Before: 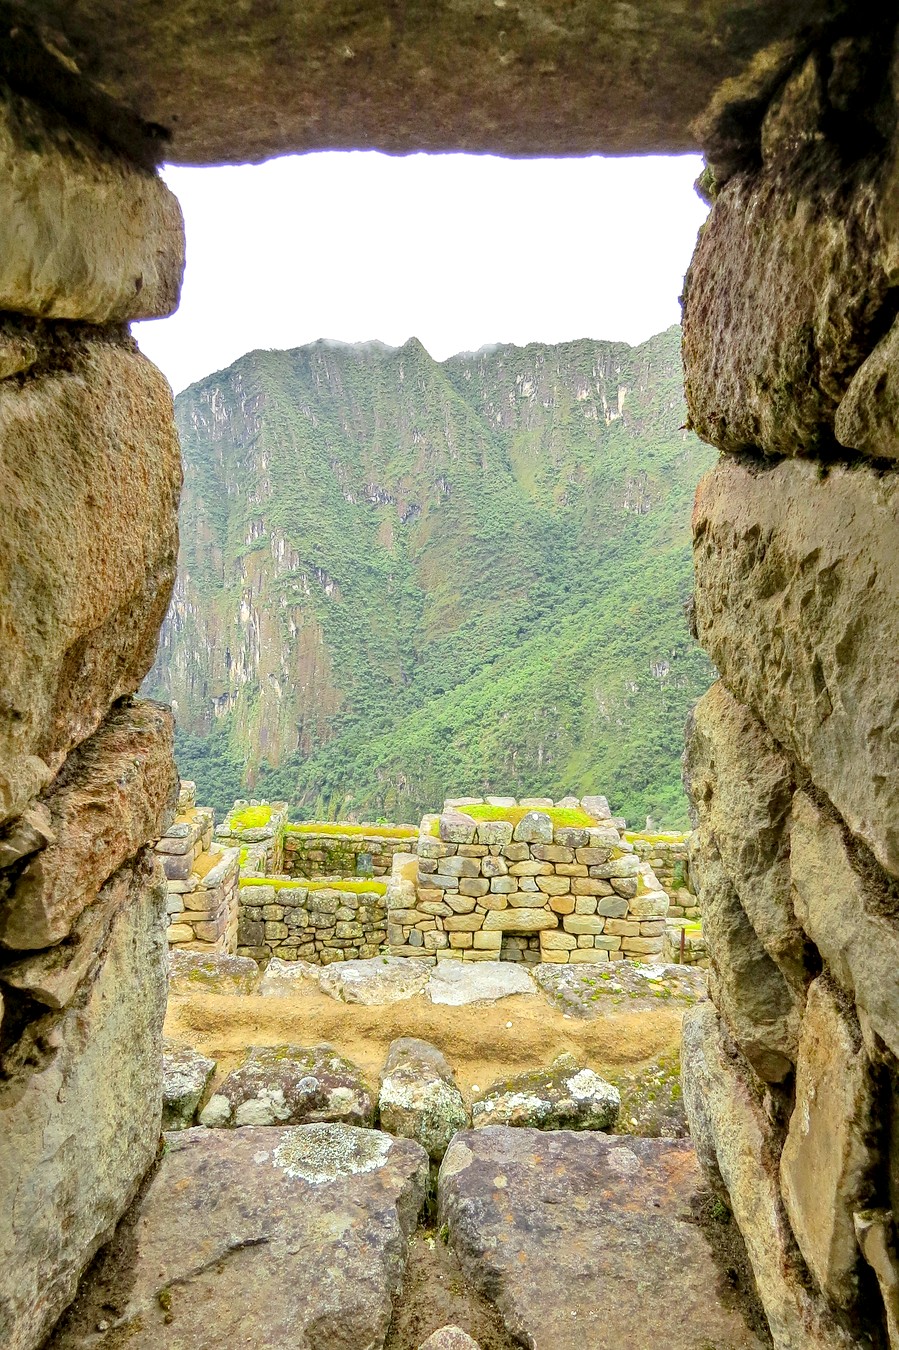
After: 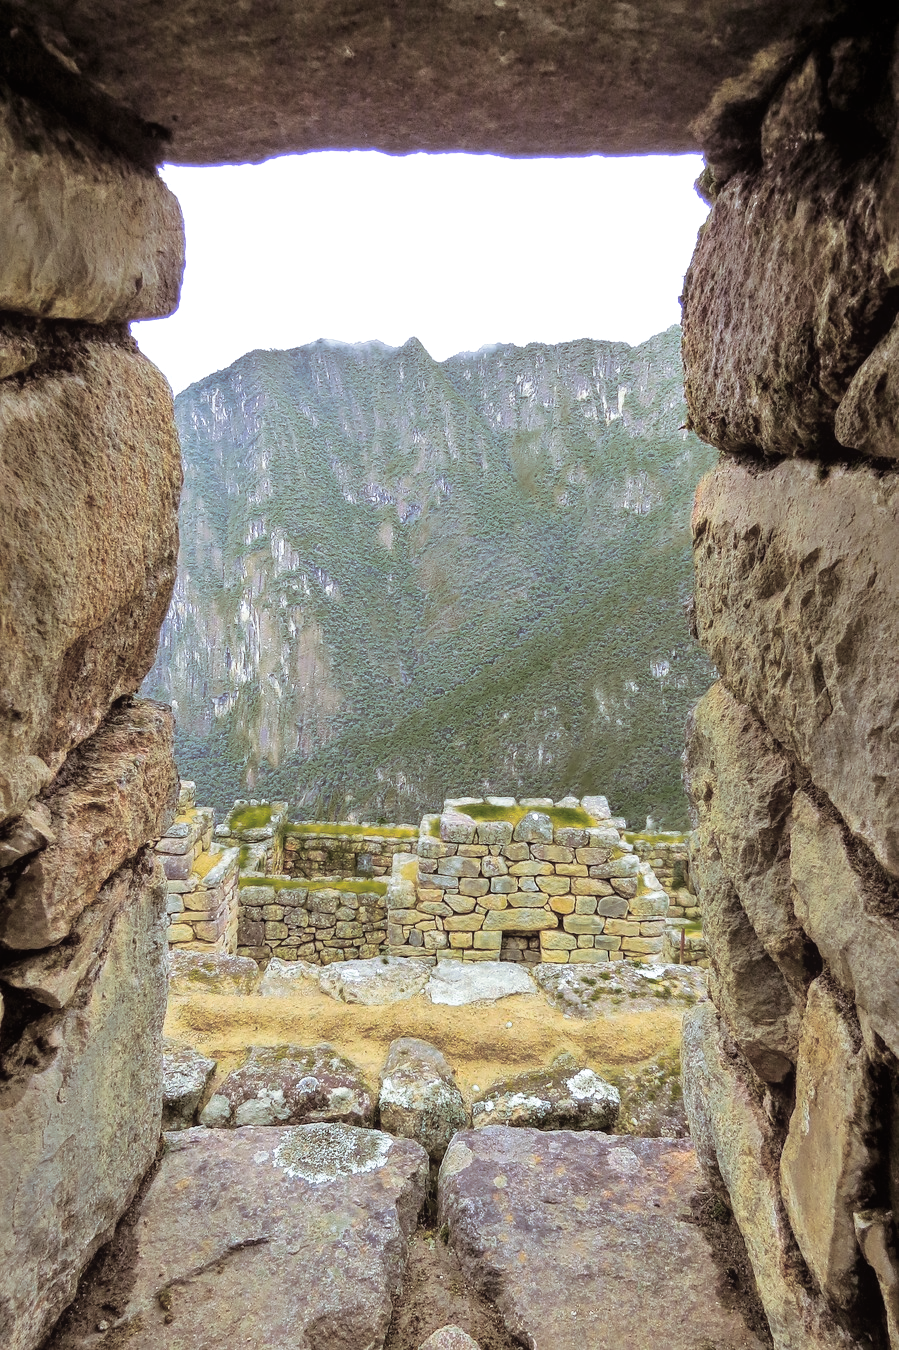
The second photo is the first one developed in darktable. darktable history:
color zones: curves: ch0 [(0.25, 0.5) (0.347, 0.092) (0.75, 0.5)]; ch1 [(0.25, 0.5) (0.33, 0.51) (0.75, 0.5)]
white balance: red 0.967, blue 1.119, emerald 0.756
split-toning: shadows › saturation 0.2
contrast equalizer: octaves 7, y [[0.6 ×6], [0.55 ×6], [0 ×6], [0 ×6], [0 ×6]], mix -0.2
